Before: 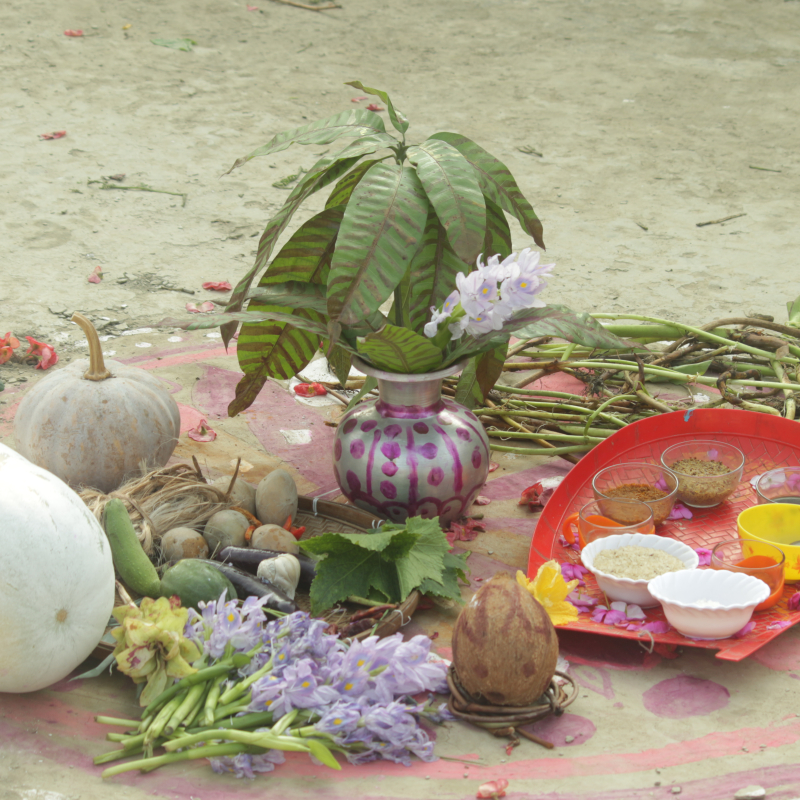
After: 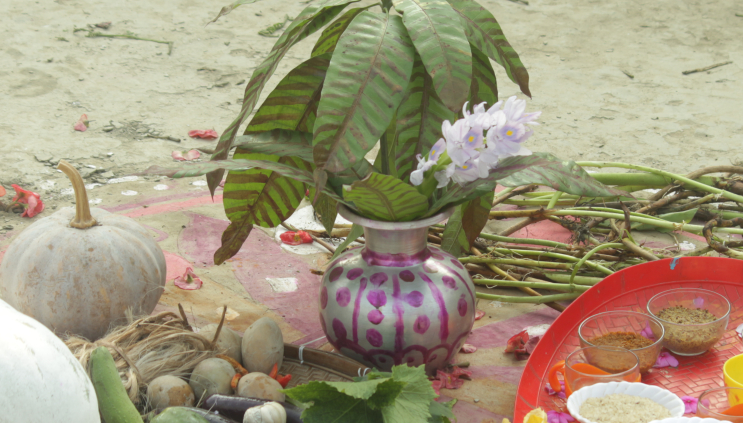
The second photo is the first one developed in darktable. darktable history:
crop: left 1.829%, top 19.038%, right 5.248%, bottom 28.075%
